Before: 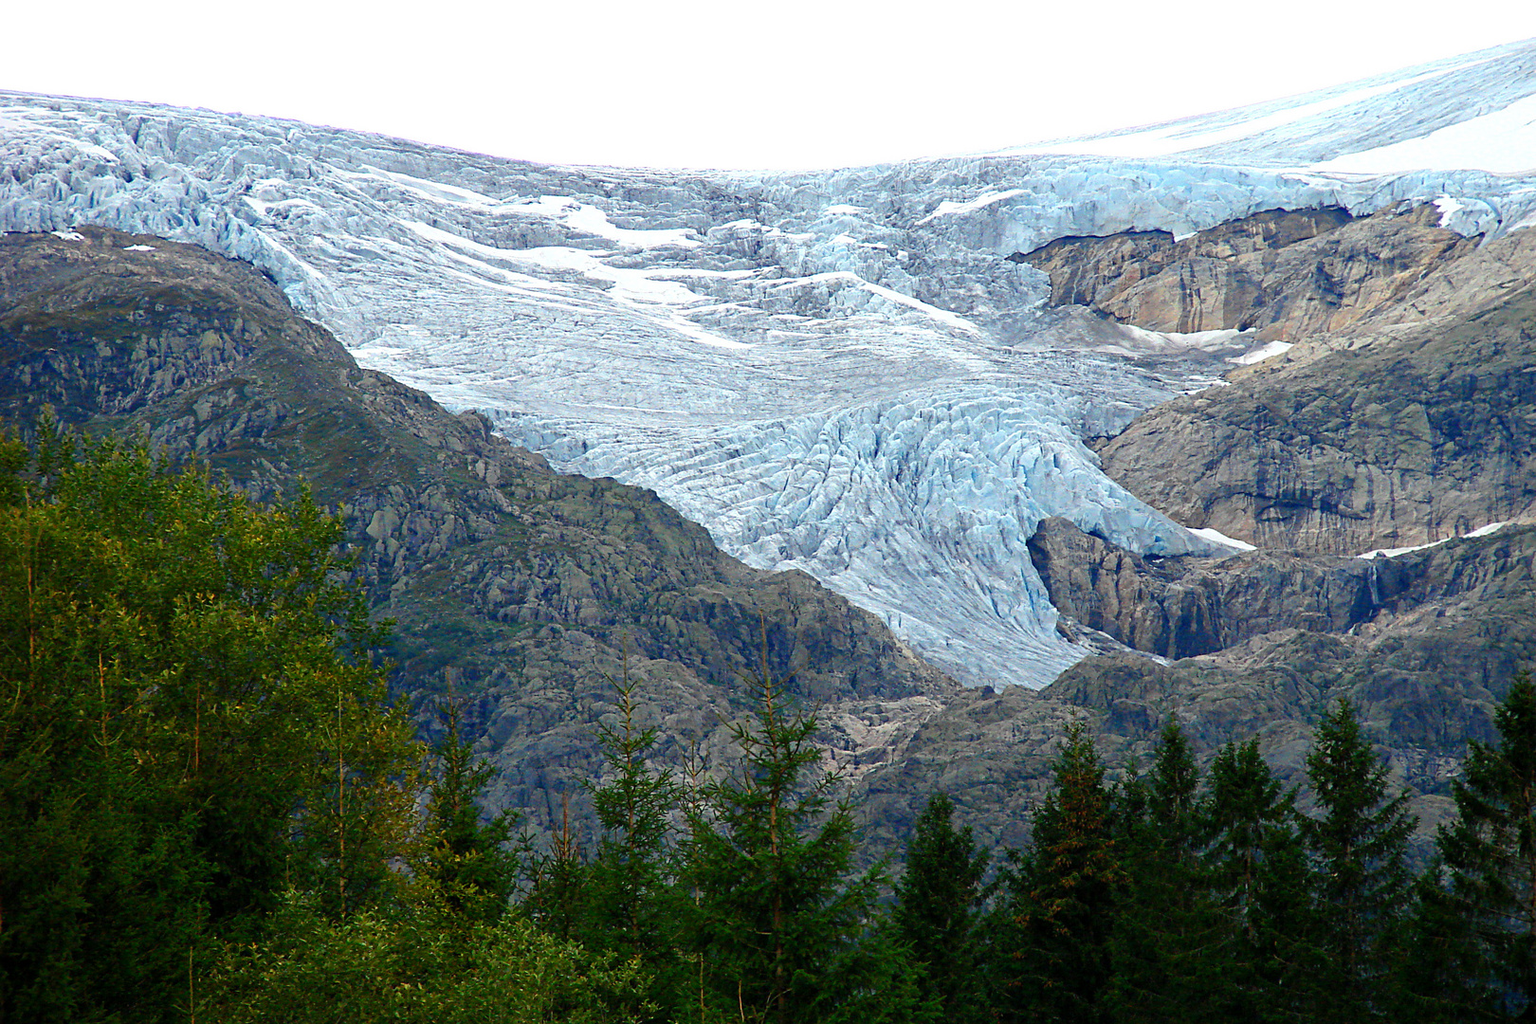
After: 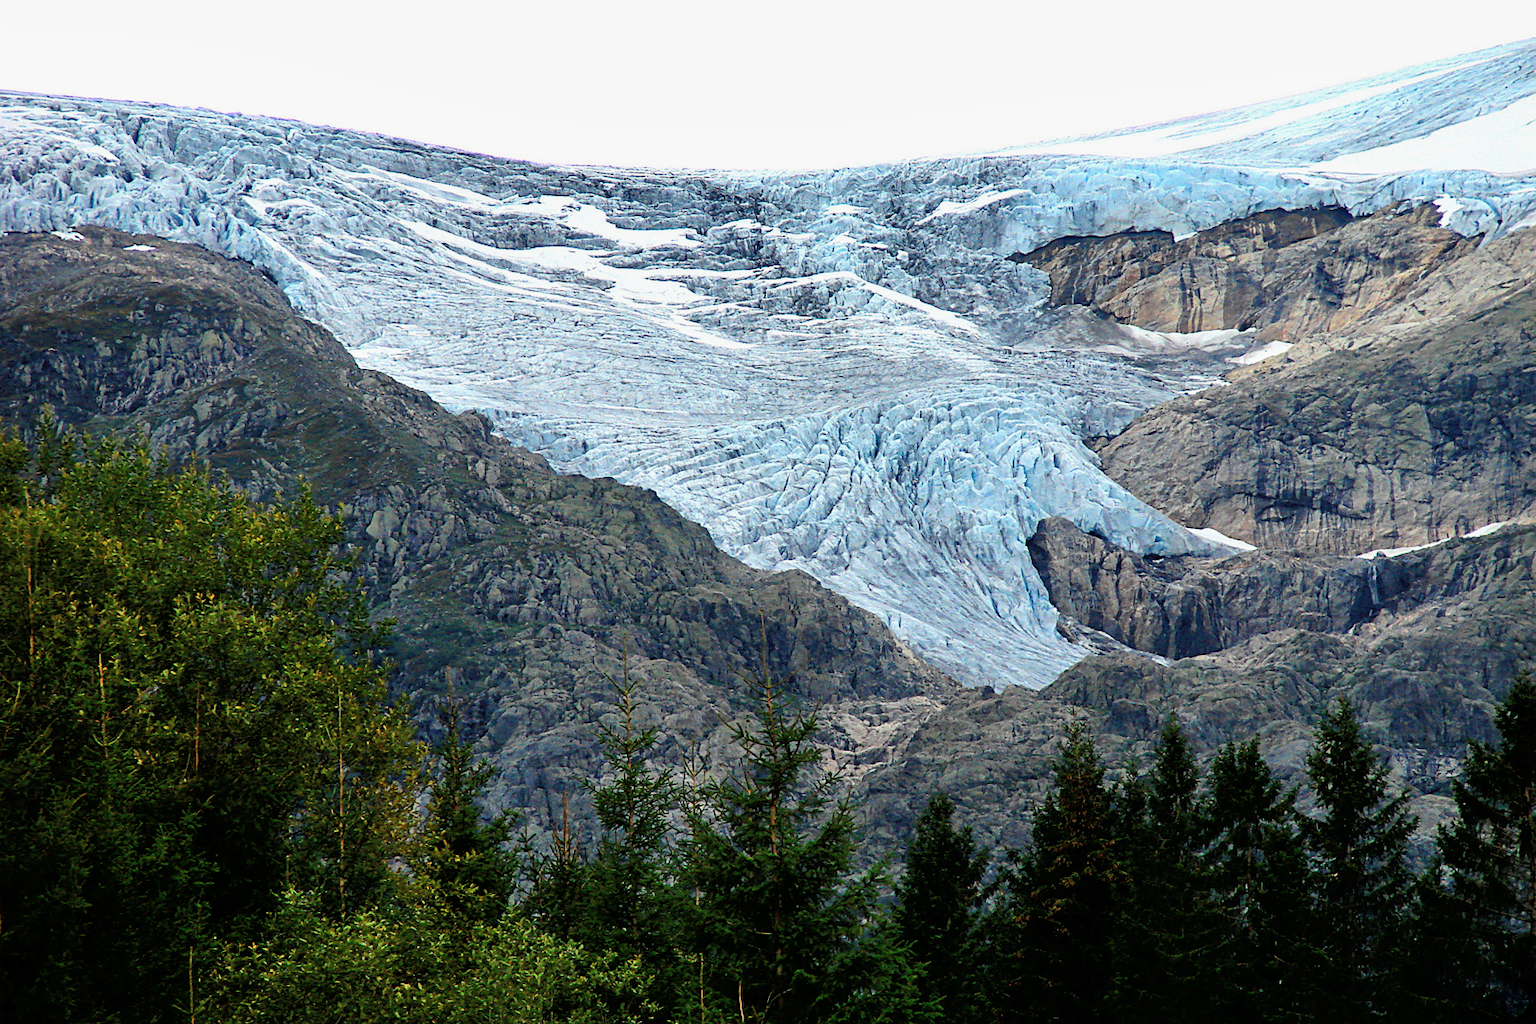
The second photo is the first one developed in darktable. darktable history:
shadows and highlights: shadows 43.48, white point adjustment -1.49, soften with gaussian
tone curve: curves: ch0 [(0, 0) (0.118, 0.034) (0.182, 0.124) (0.265, 0.214) (0.504, 0.508) (0.783, 0.825) (1, 1)], color space Lab, linked channels, preserve colors none
